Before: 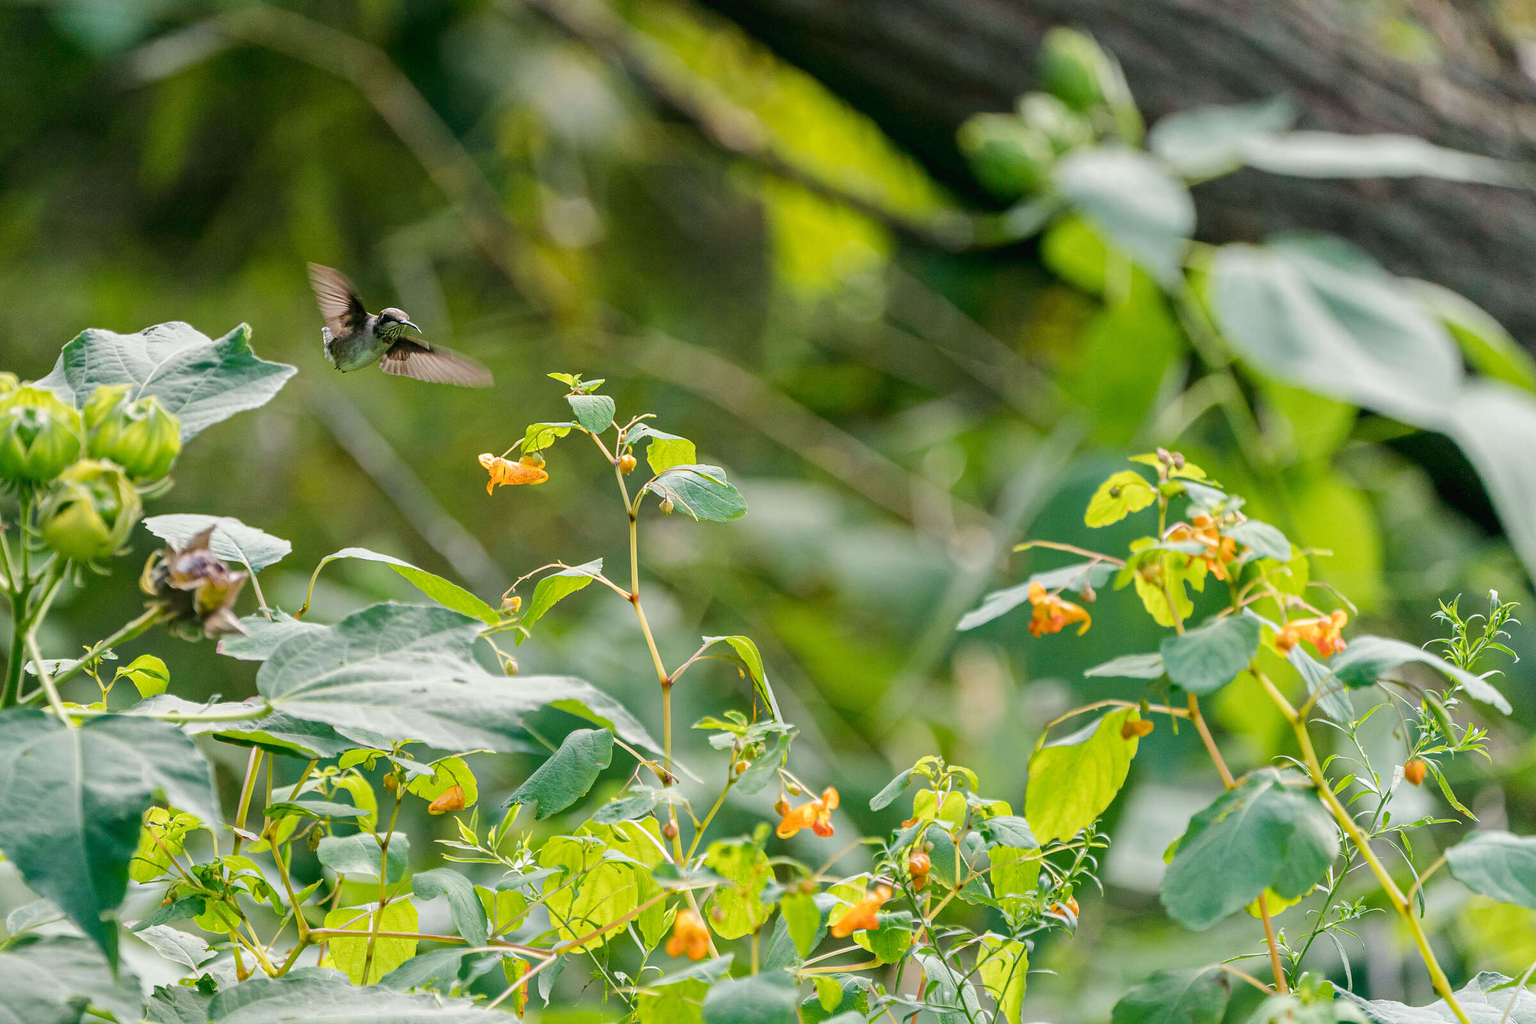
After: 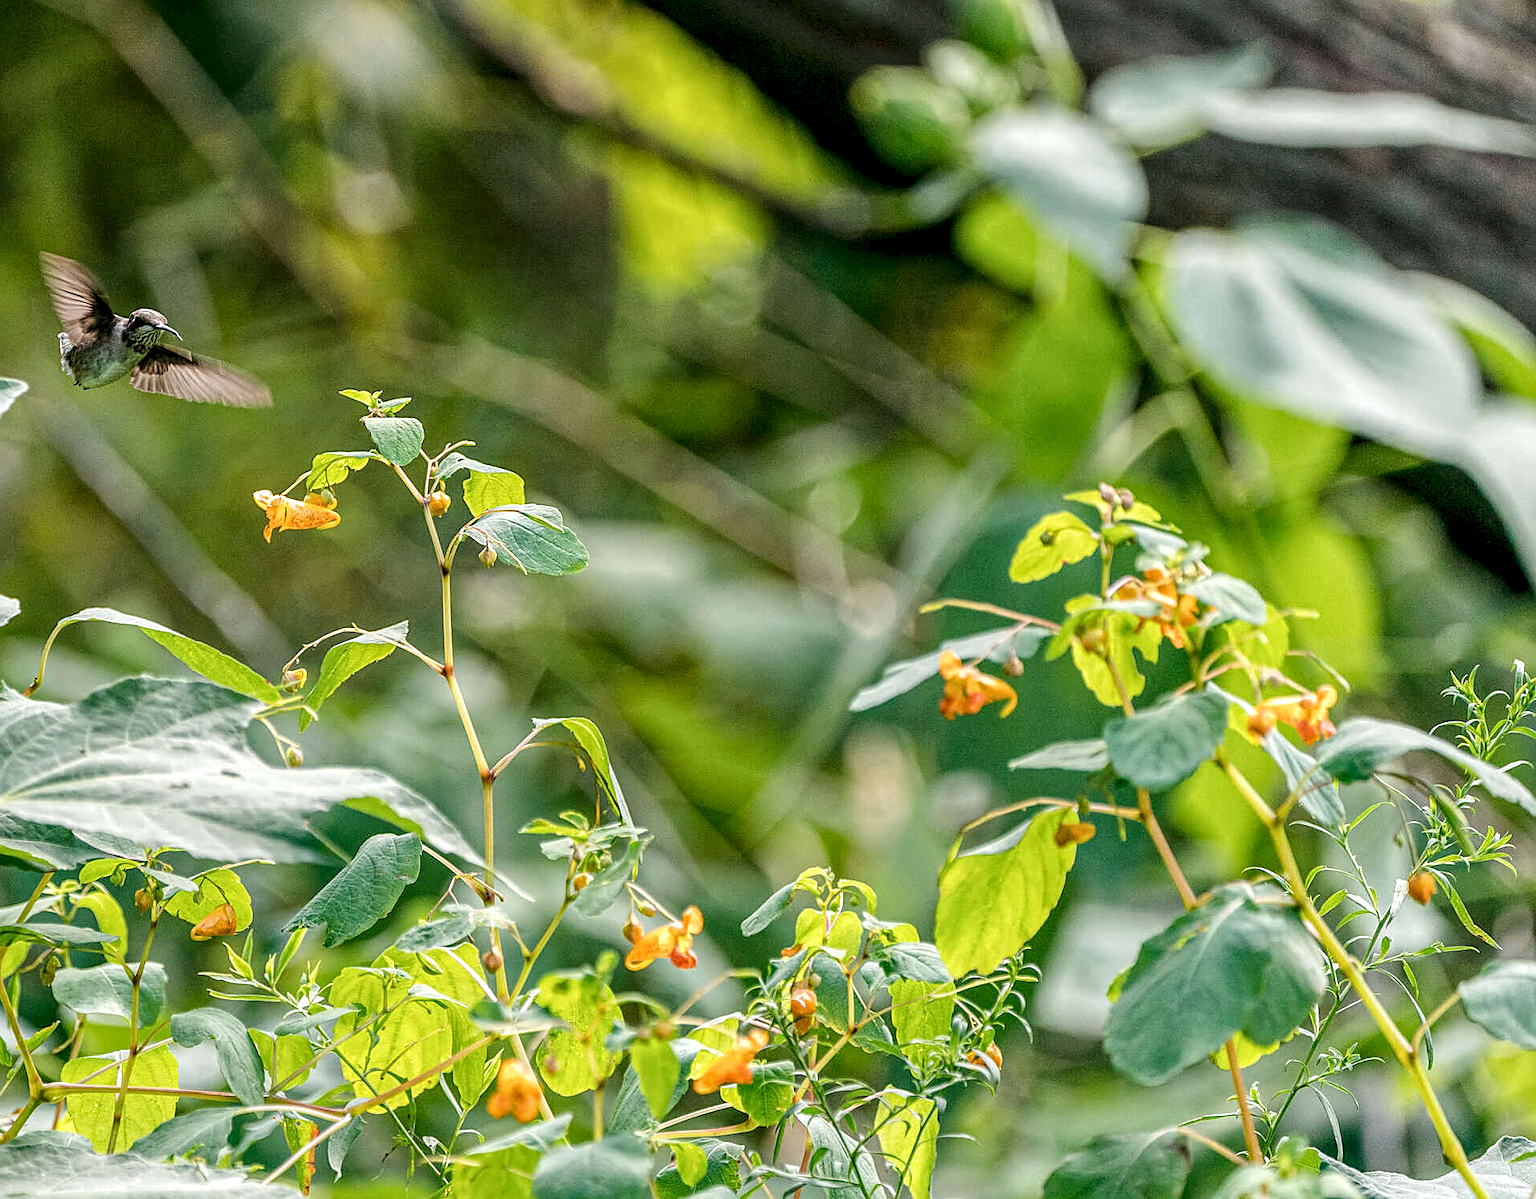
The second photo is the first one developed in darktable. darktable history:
sharpen: on, module defaults
crop and rotate: left 17.95%, top 5.983%, right 1.823%
local contrast: highlights 102%, shadows 99%, detail 200%, midtone range 0.2
